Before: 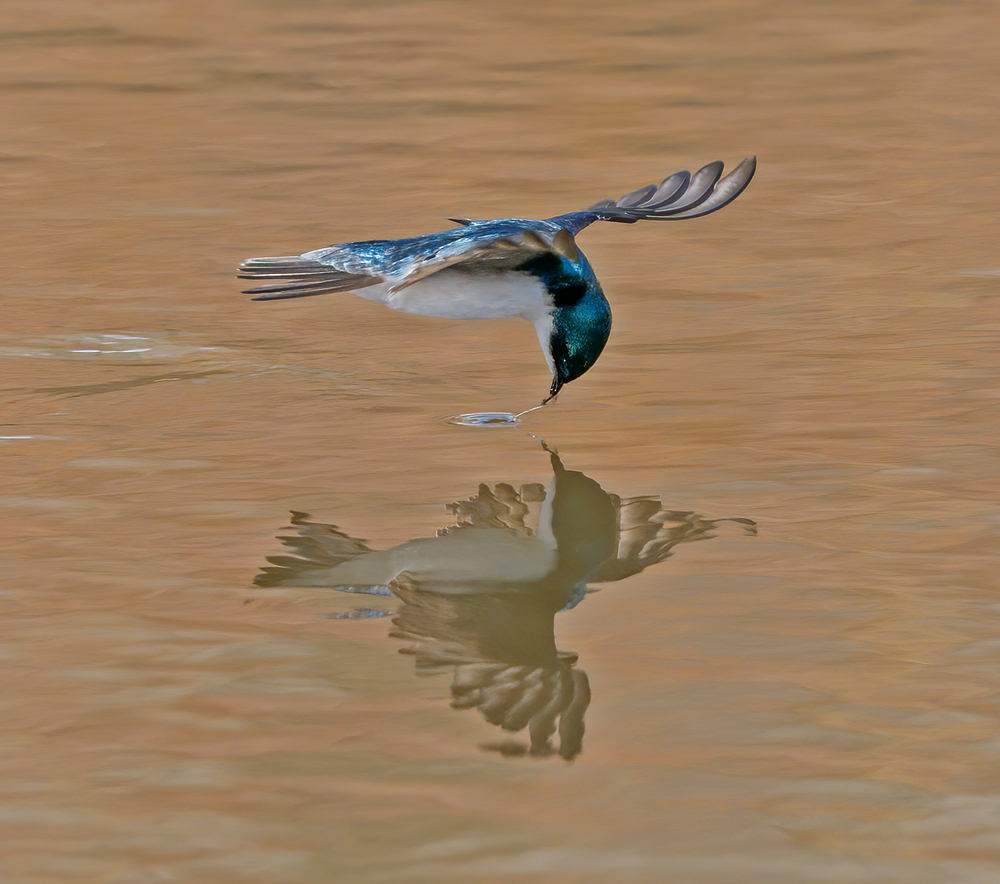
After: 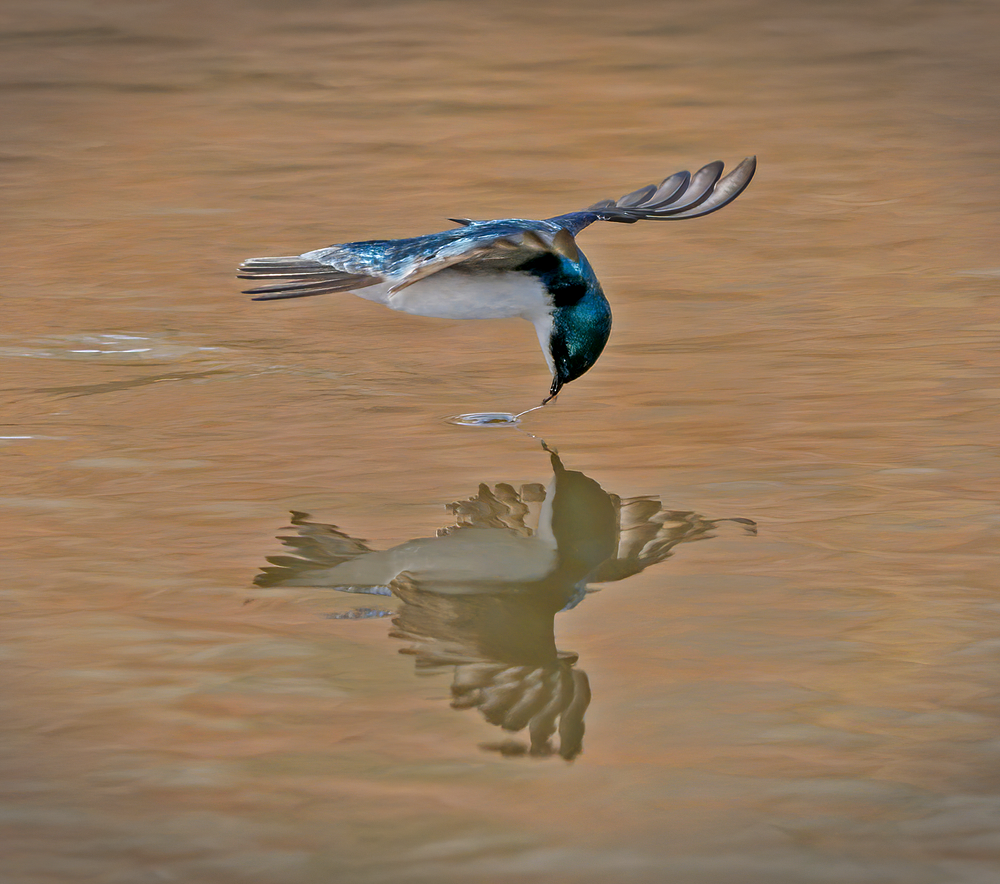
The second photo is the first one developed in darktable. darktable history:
vignetting: fall-off start 100%, brightness -0.406, saturation -0.3, width/height ratio 1.324, dithering 8-bit output, unbound false
contrast equalizer: y [[0.509, 0.517, 0.523, 0.523, 0.517, 0.509], [0.5 ×6], [0.5 ×6], [0 ×6], [0 ×6]]
